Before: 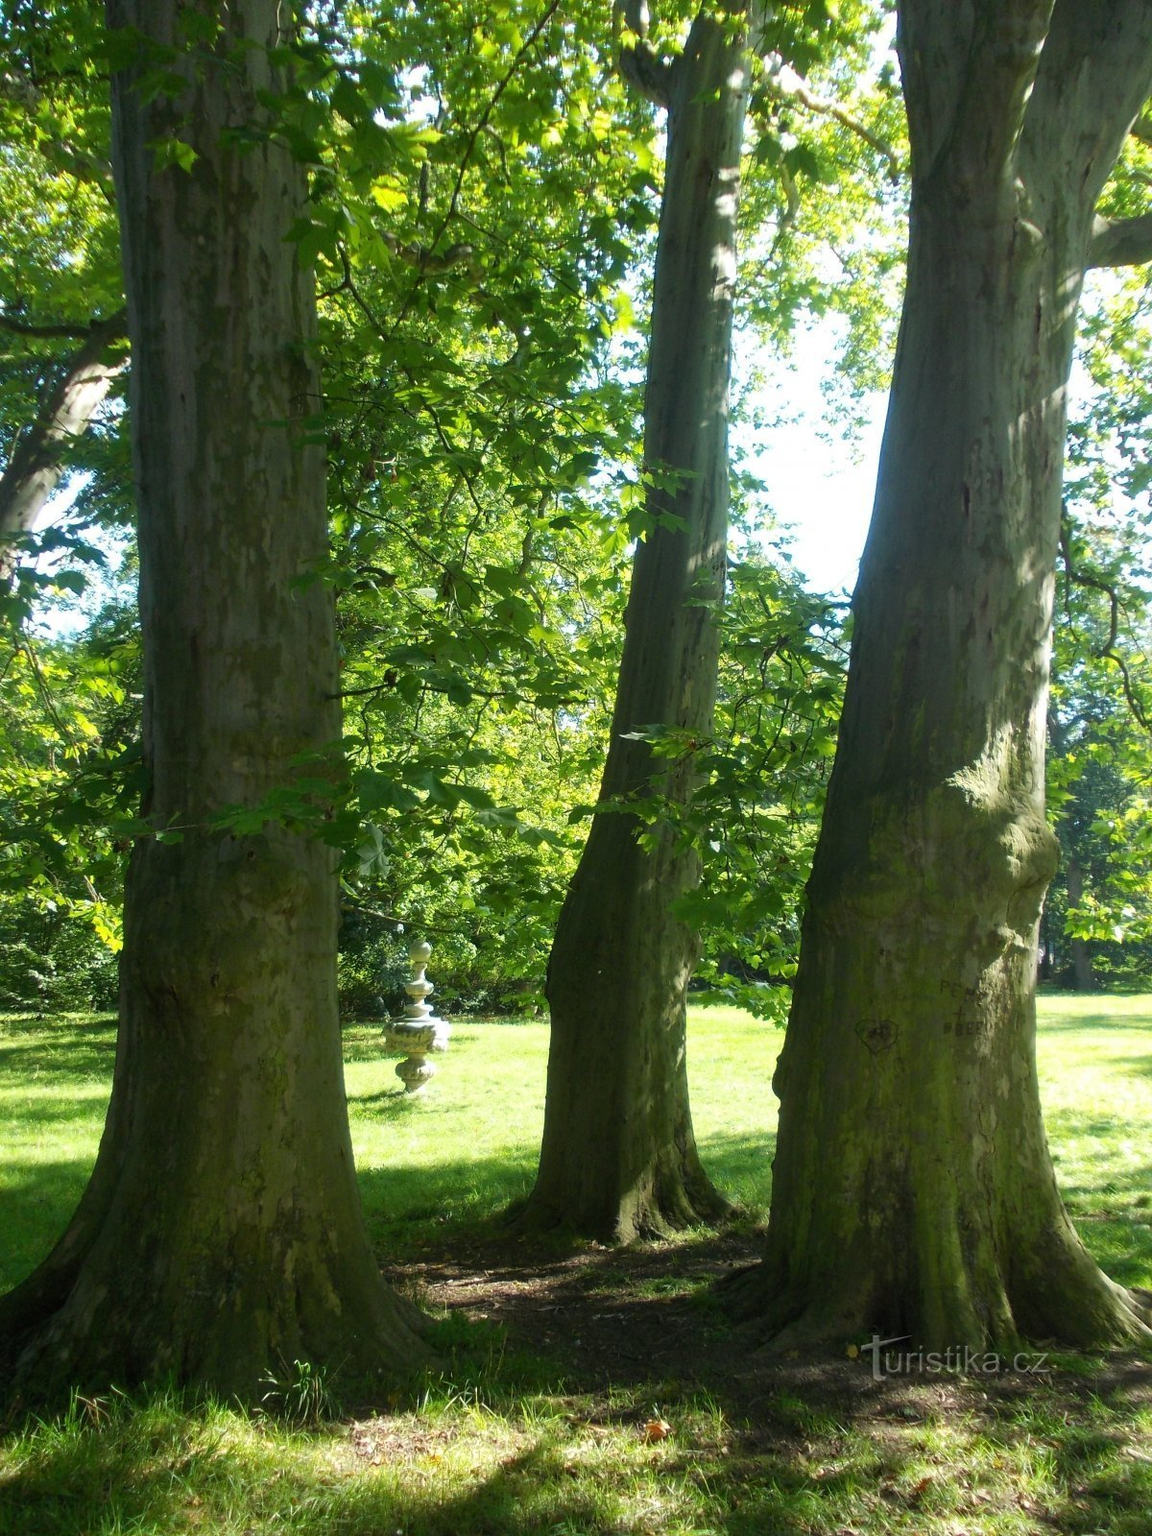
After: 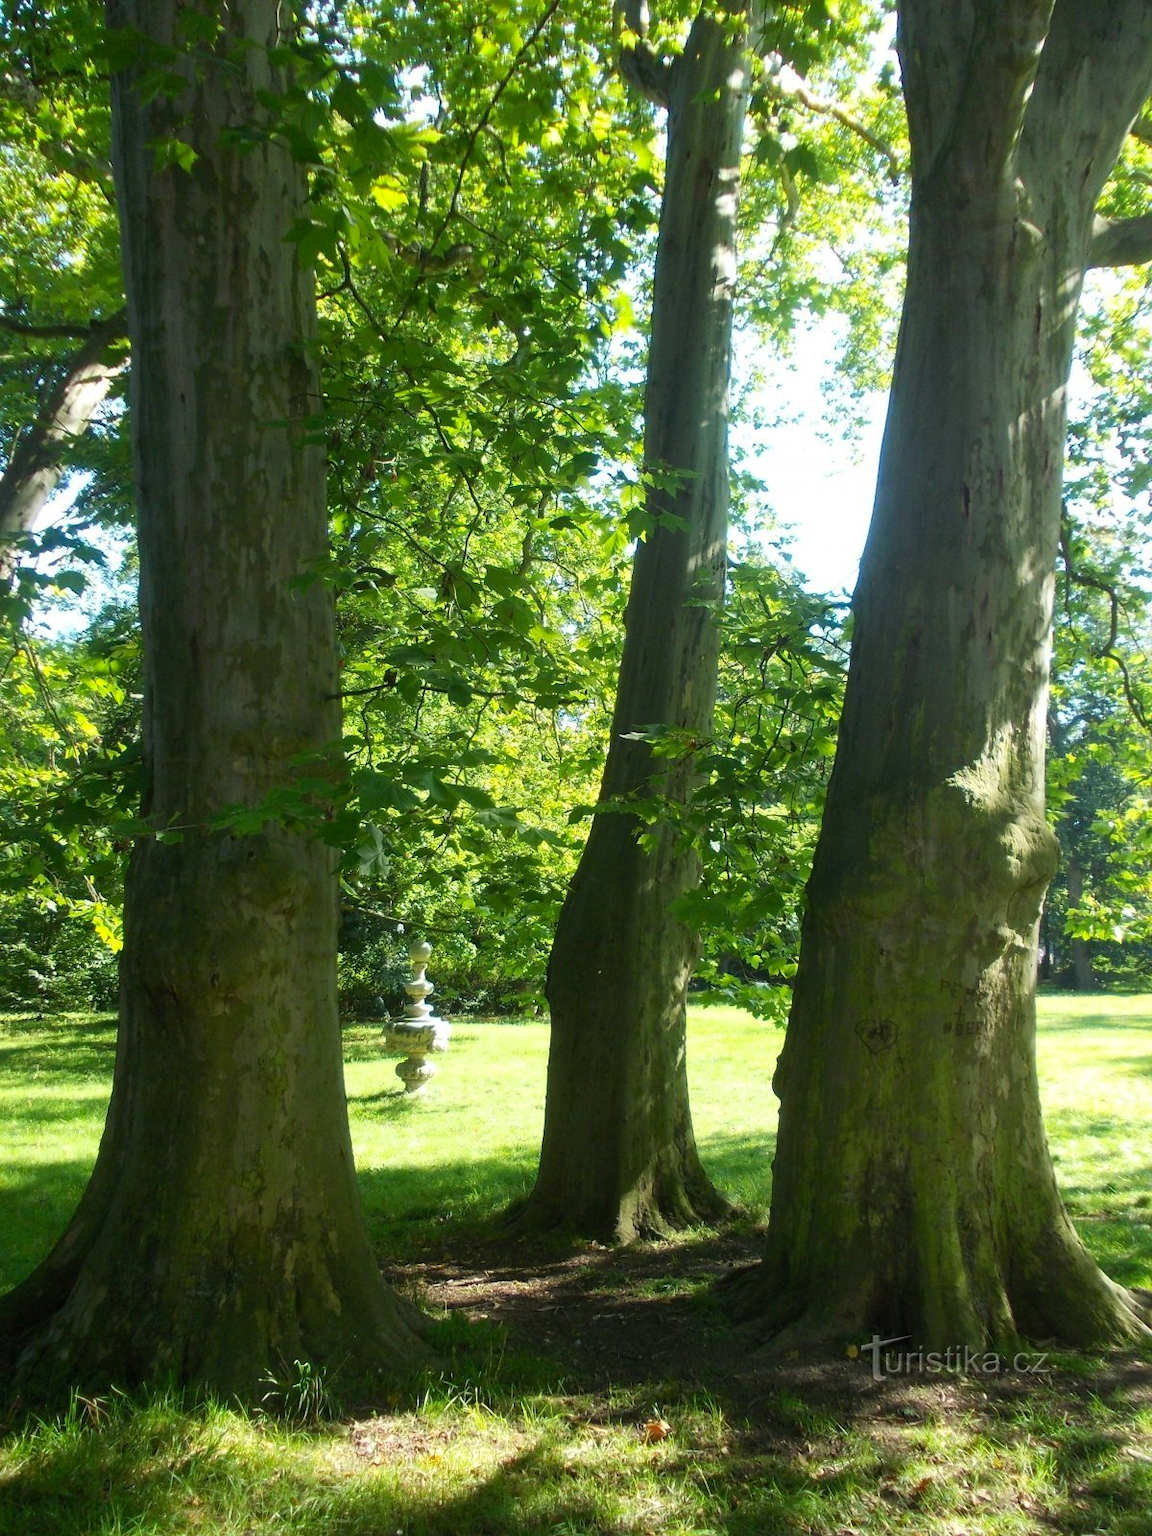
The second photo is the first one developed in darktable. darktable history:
contrast brightness saturation: contrast 0.1, brightness 0.034, saturation 0.087
